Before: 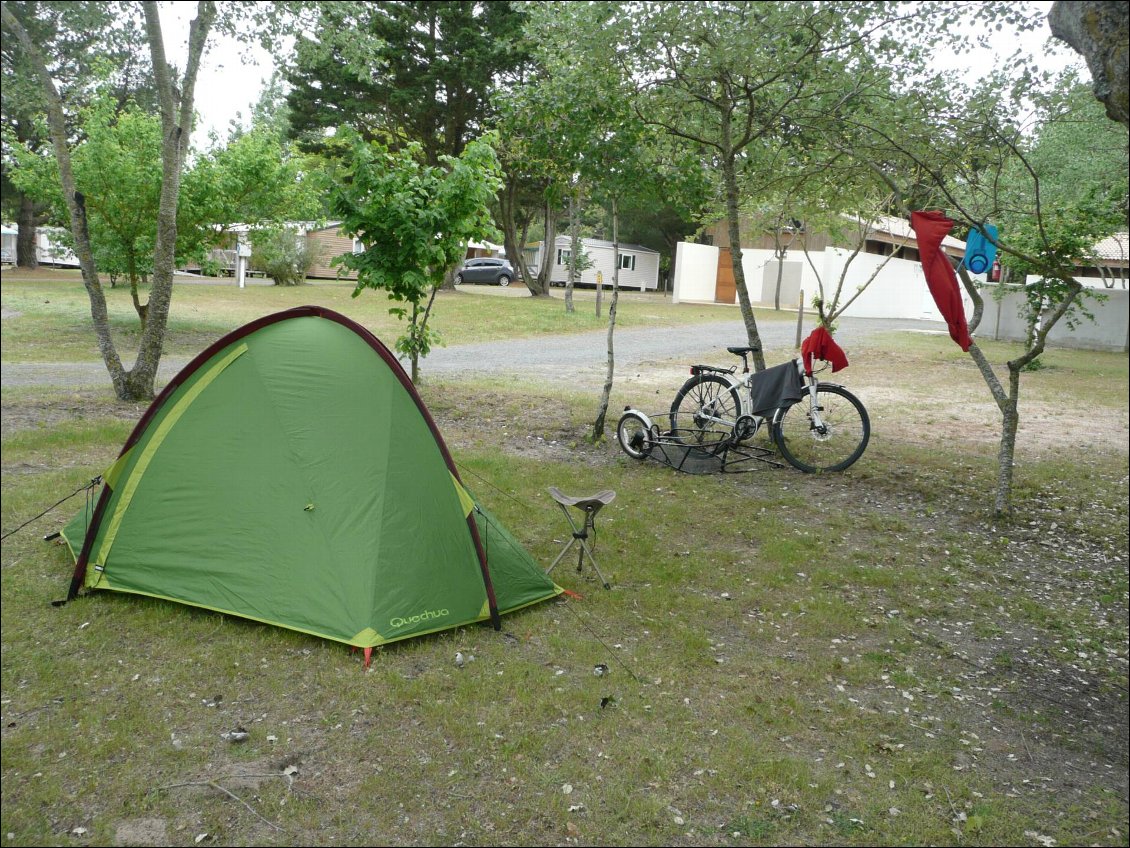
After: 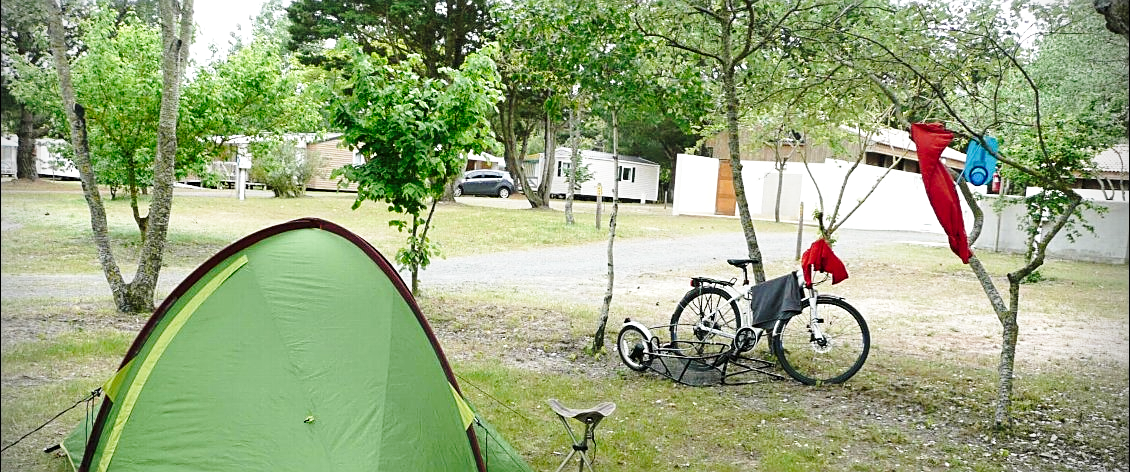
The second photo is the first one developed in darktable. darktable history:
crop and rotate: top 10.455%, bottom 33.775%
sharpen: on, module defaults
vignetting: fall-off start 87.54%, fall-off radius 25.38%
base curve: curves: ch0 [(0, 0) (0.028, 0.03) (0.121, 0.232) (0.46, 0.748) (0.859, 0.968) (1, 1)], preserve colors none
local contrast: highlights 104%, shadows 102%, detail 119%, midtone range 0.2
